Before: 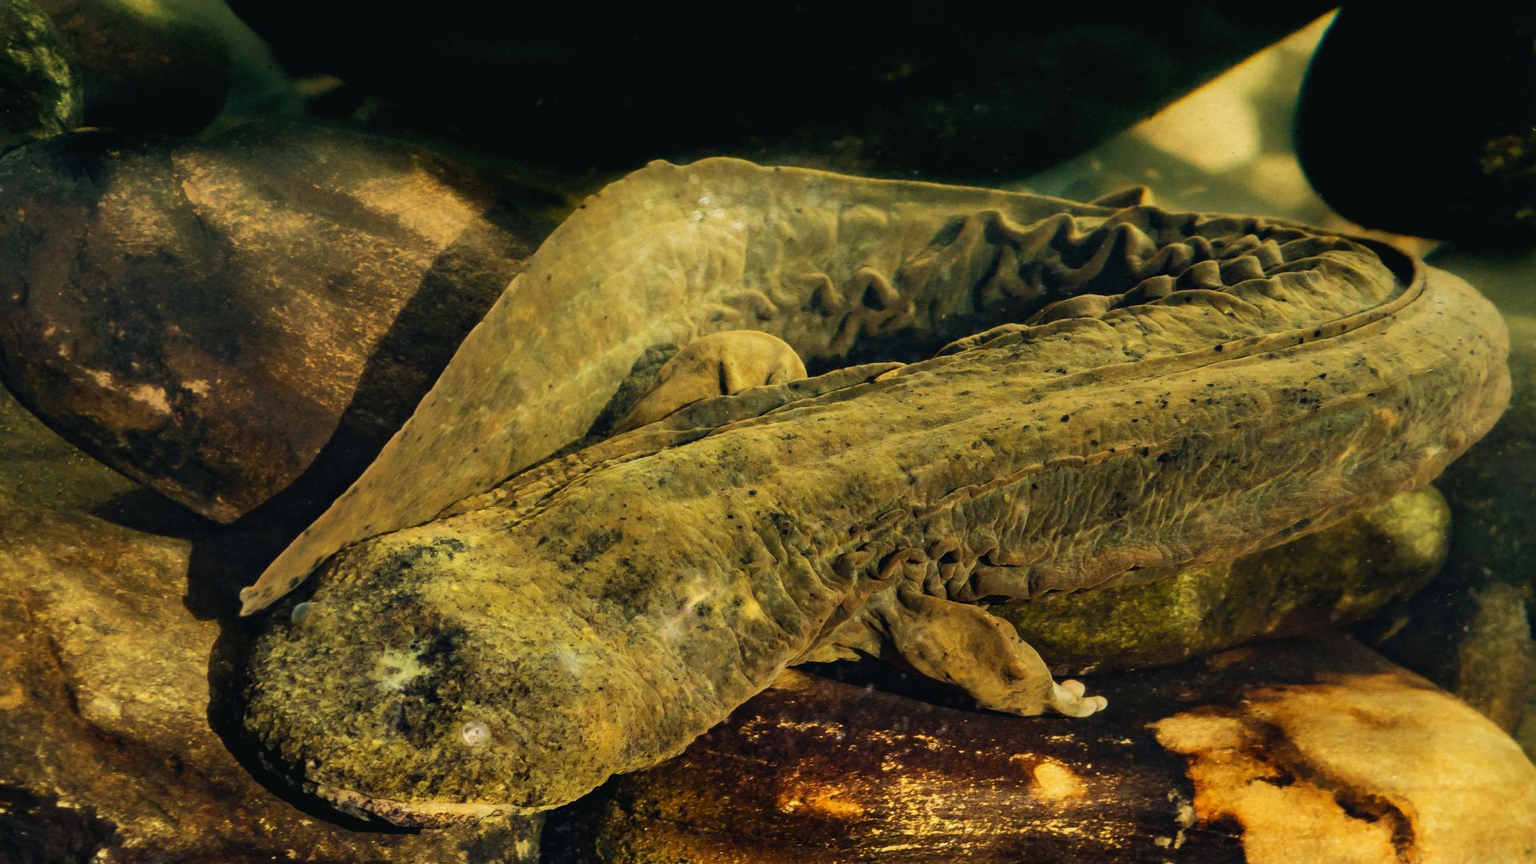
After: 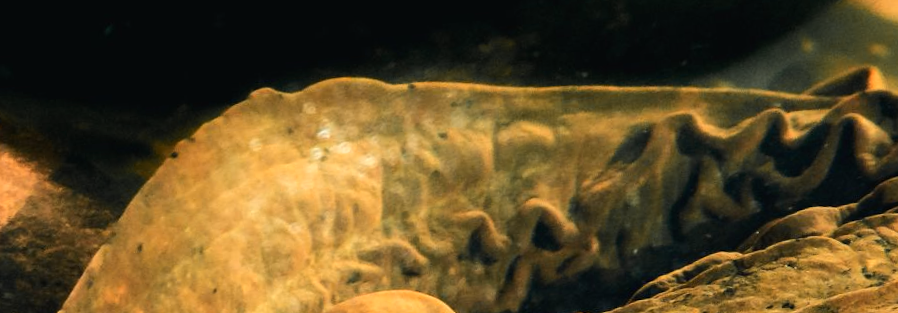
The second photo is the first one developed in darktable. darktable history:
color zones: curves: ch1 [(0.263, 0.53) (0.376, 0.287) (0.487, 0.512) (0.748, 0.547) (1, 0.513)]; ch2 [(0.262, 0.45) (0.751, 0.477)], mix 31.98%
rotate and perspective: rotation -5.2°, automatic cropping off
crop: left 28.64%, top 16.832%, right 26.637%, bottom 58.055%
tone equalizer: -8 EV -0.417 EV, -7 EV -0.389 EV, -6 EV -0.333 EV, -5 EV -0.222 EV, -3 EV 0.222 EV, -2 EV 0.333 EV, -1 EV 0.389 EV, +0 EV 0.417 EV, edges refinement/feathering 500, mask exposure compensation -1.57 EV, preserve details no
